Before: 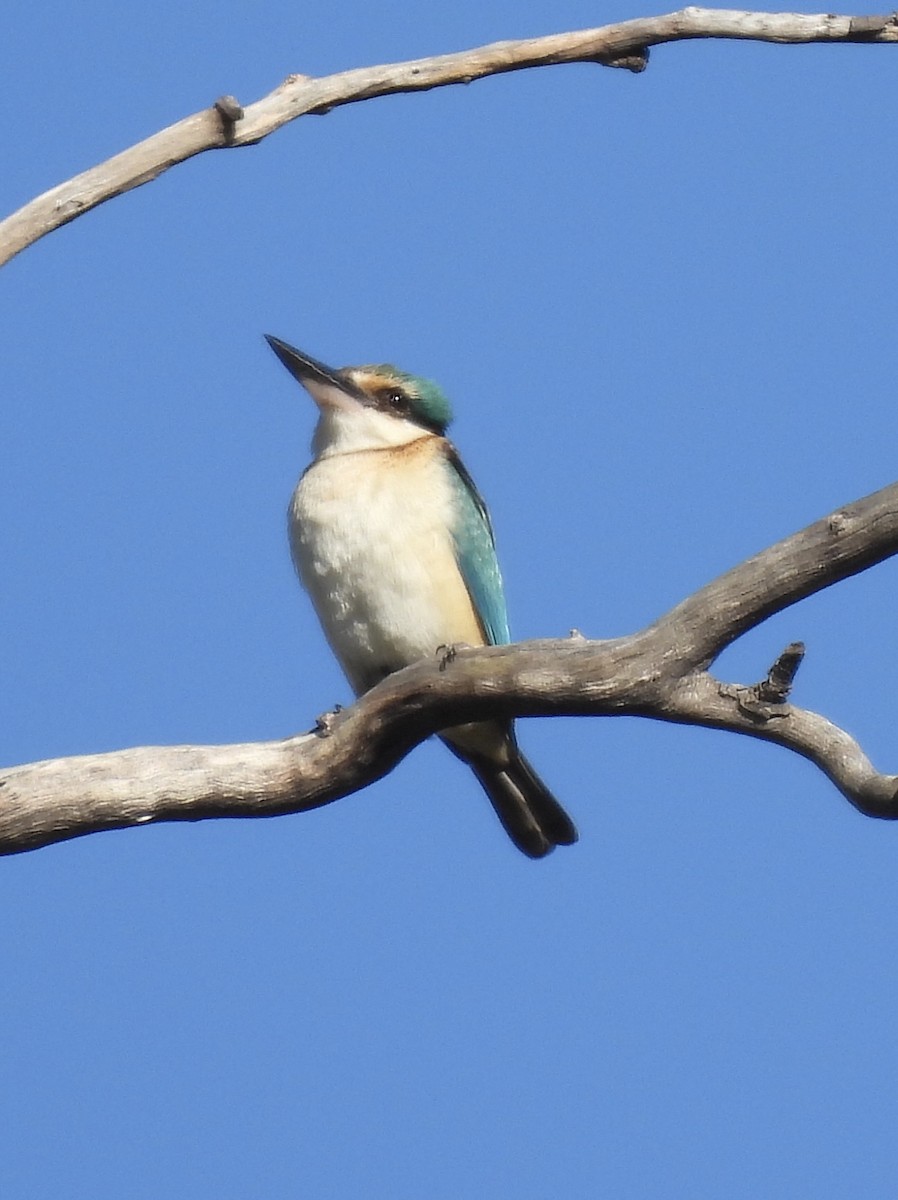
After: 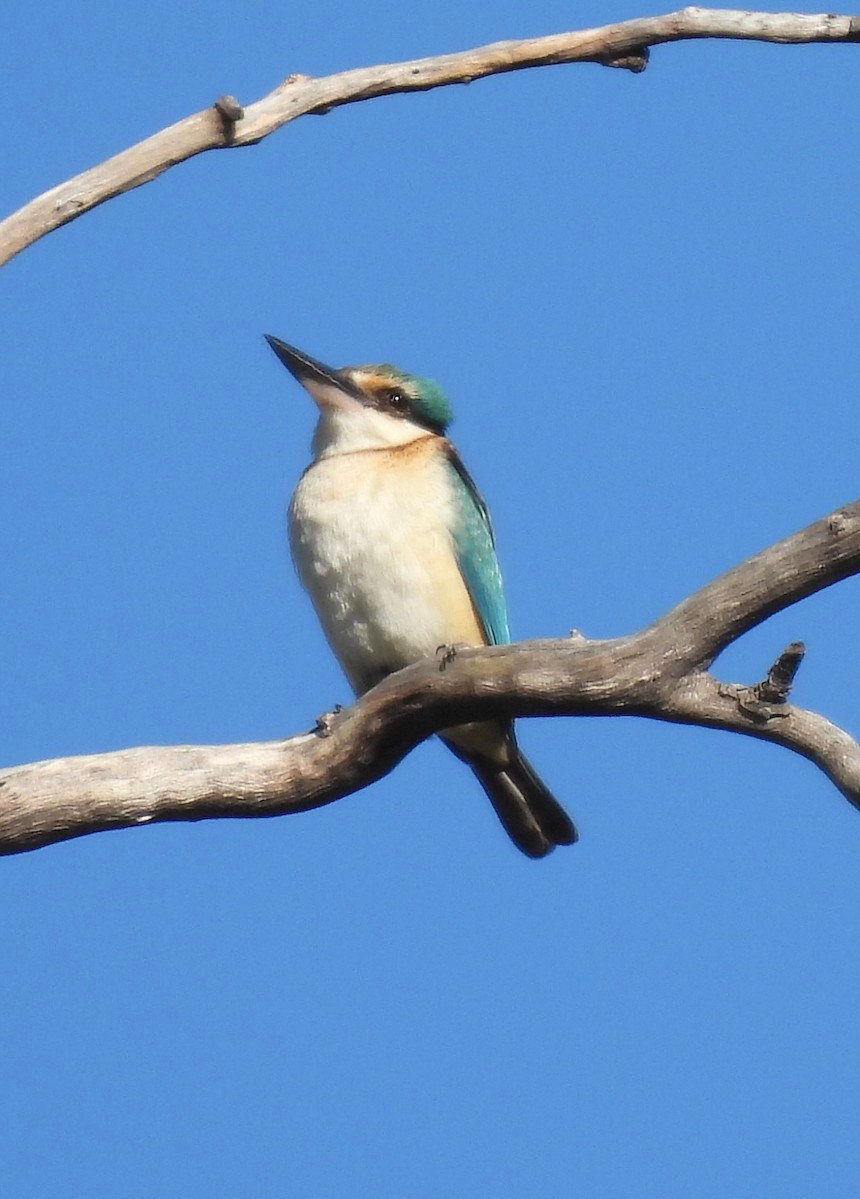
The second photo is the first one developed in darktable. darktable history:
crop: right 4.145%, bottom 0.029%
